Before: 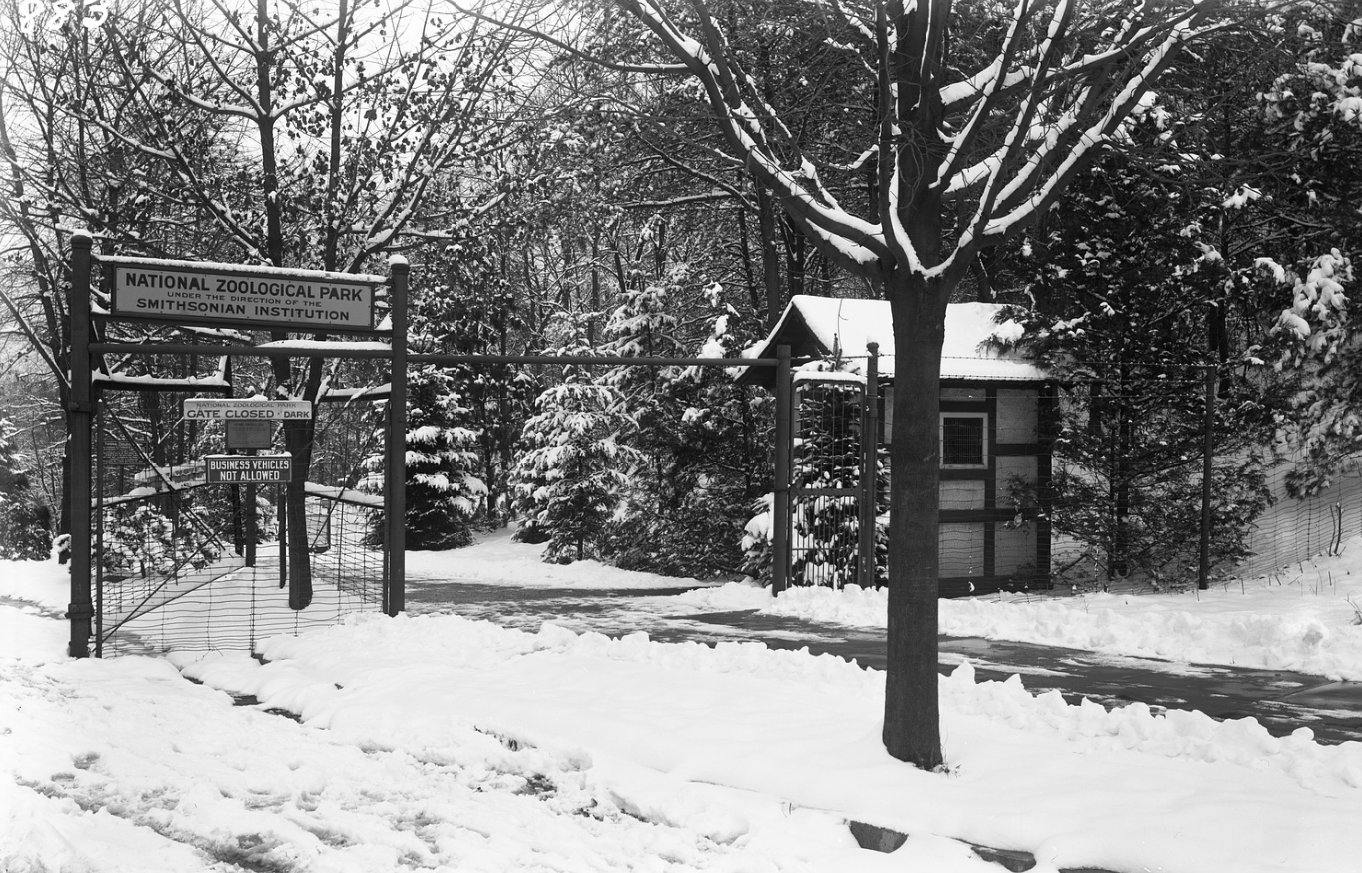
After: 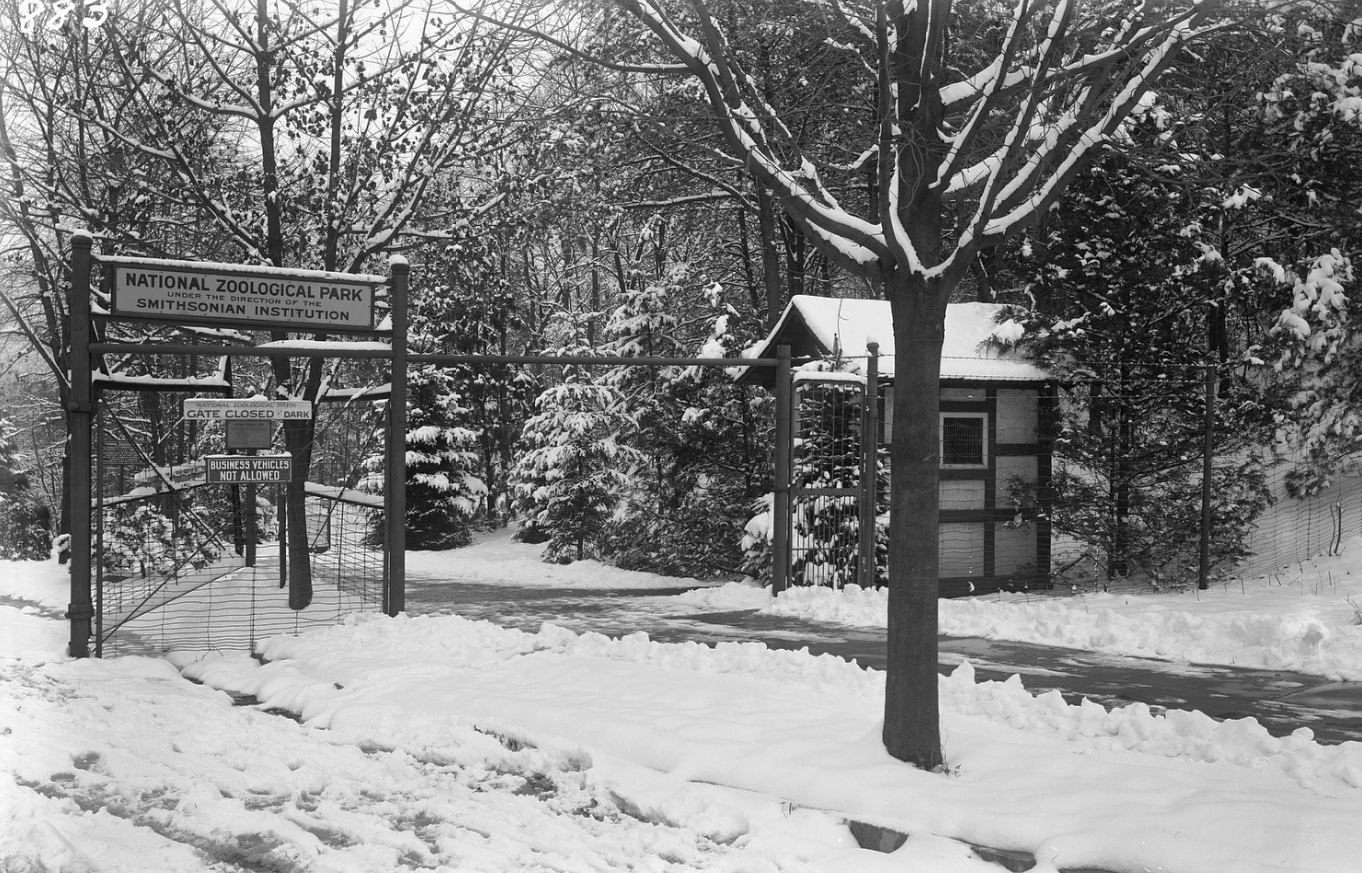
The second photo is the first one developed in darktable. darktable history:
shadows and highlights: shadows 39.26, highlights -60.04
base curve: curves: ch0 [(0, 0) (0.472, 0.508) (1, 1)]
